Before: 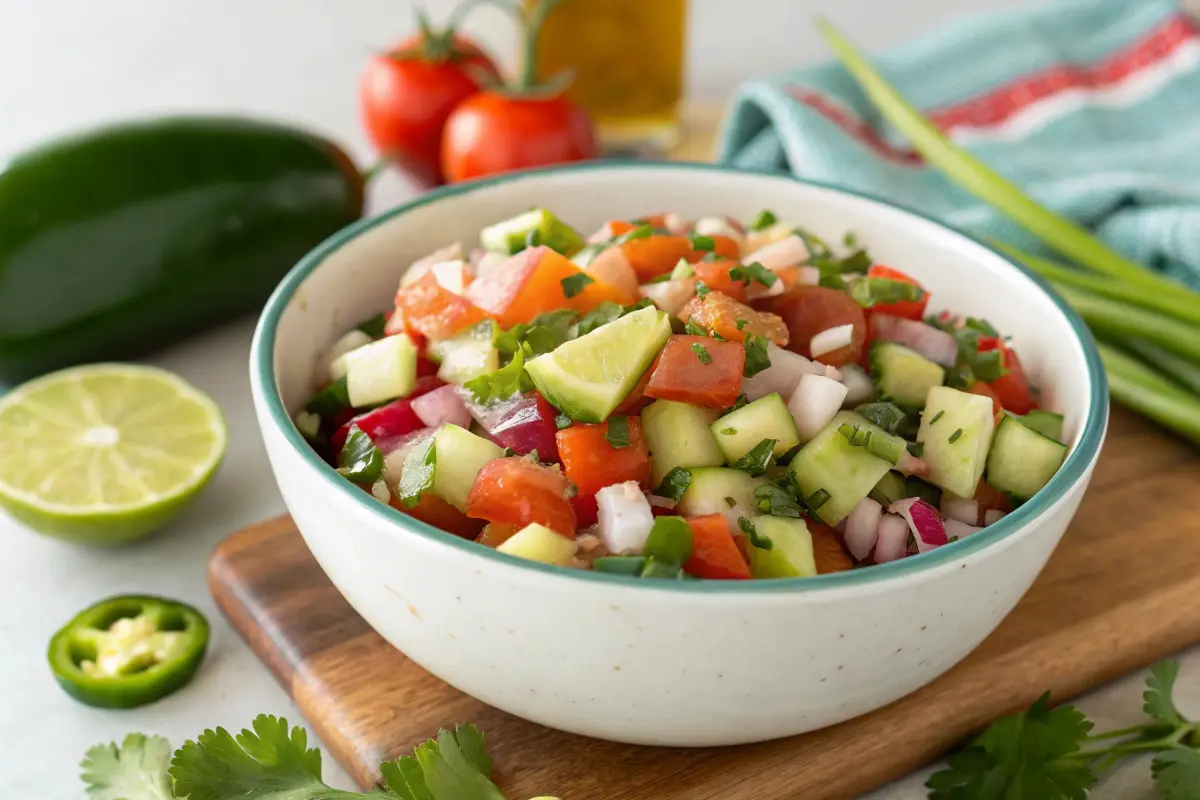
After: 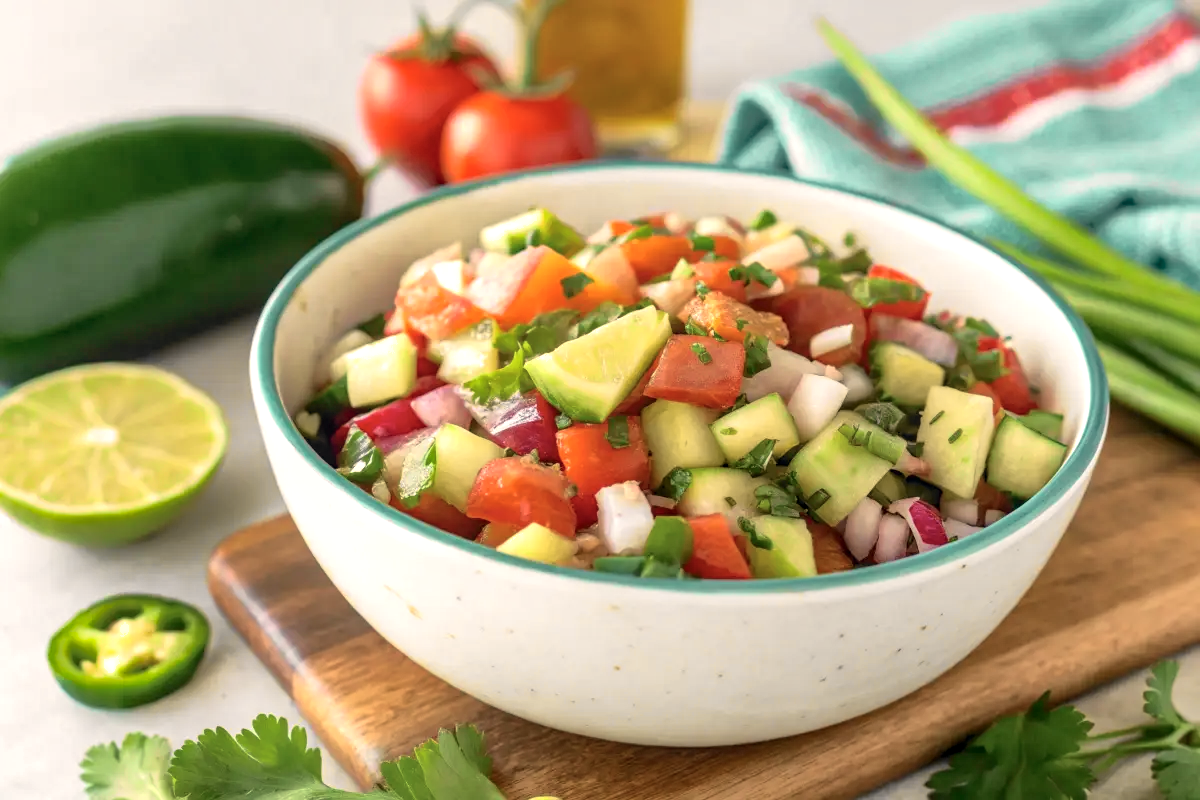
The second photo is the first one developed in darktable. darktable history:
shadows and highlights: shadows 40.07, highlights -59.75
tone curve: curves: ch0 [(0, 0) (0.055, 0.057) (0.258, 0.307) (0.434, 0.543) (0.517, 0.657) (0.745, 0.874) (1, 1)]; ch1 [(0, 0) (0.346, 0.307) (0.418, 0.383) (0.46, 0.439) (0.482, 0.493) (0.502, 0.503) (0.517, 0.514) (0.55, 0.561) (0.588, 0.603) (0.646, 0.688) (1, 1)]; ch2 [(0, 0) (0.346, 0.34) (0.431, 0.45) (0.485, 0.499) (0.5, 0.503) (0.527, 0.525) (0.545, 0.562) (0.679, 0.706) (1, 1)], color space Lab, independent channels, preserve colors none
color correction: highlights a* 2.8, highlights b* 5, shadows a* -2.38, shadows b* -4.82, saturation 0.812
exposure: exposure 0.154 EV, compensate highlight preservation false
local contrast: detail 130%
